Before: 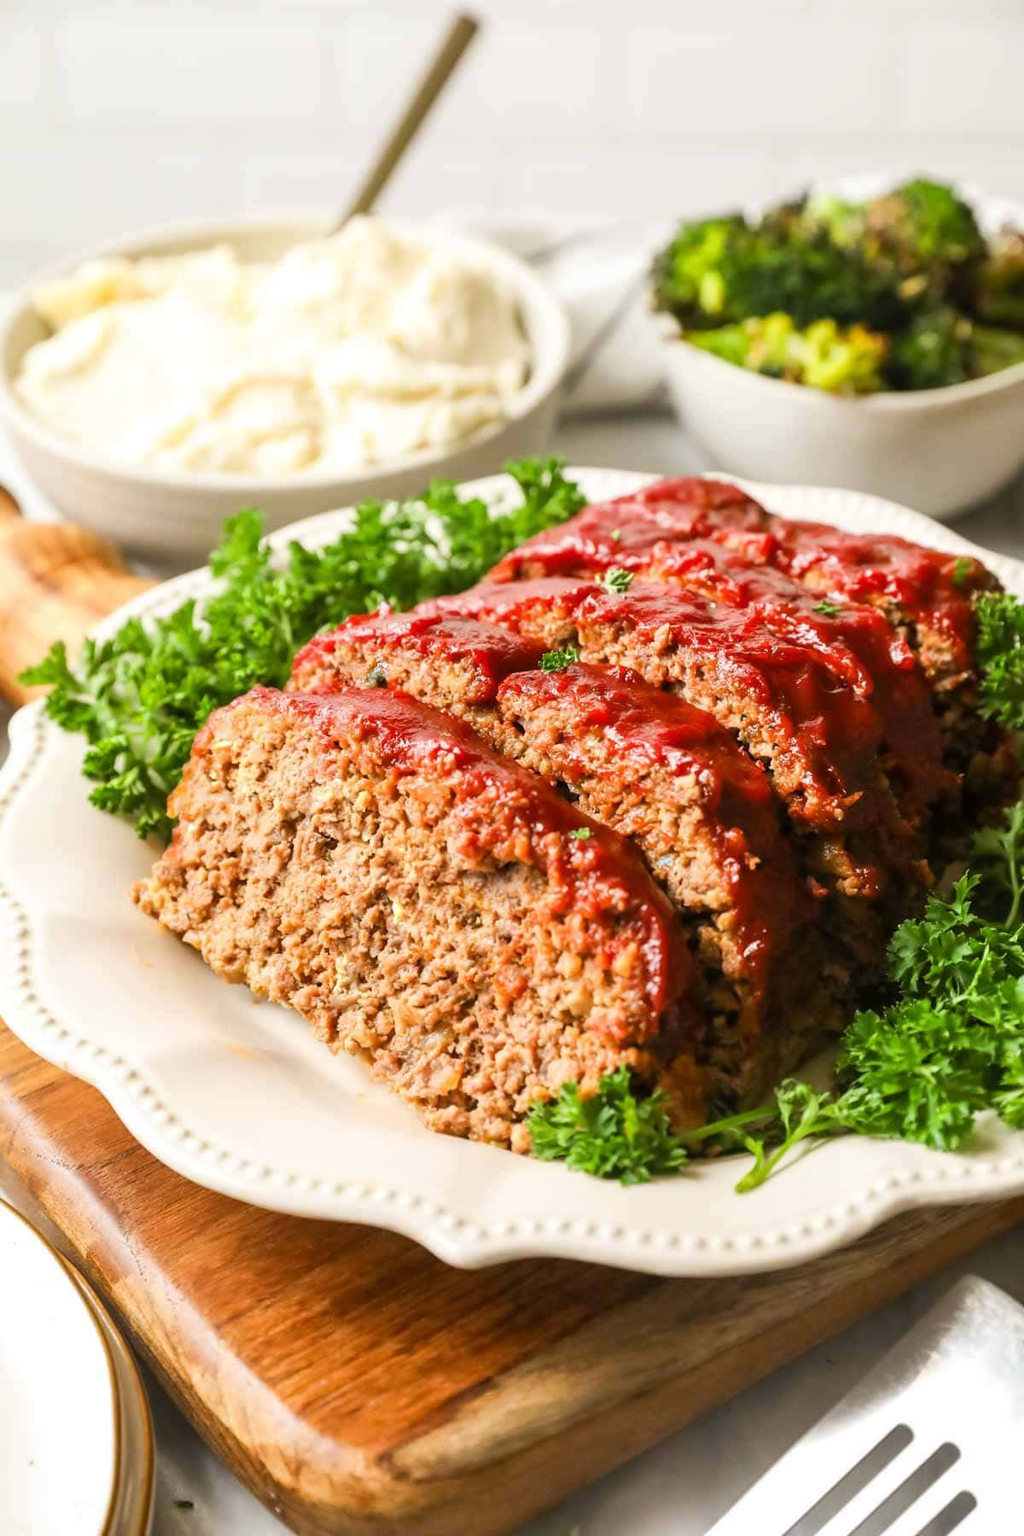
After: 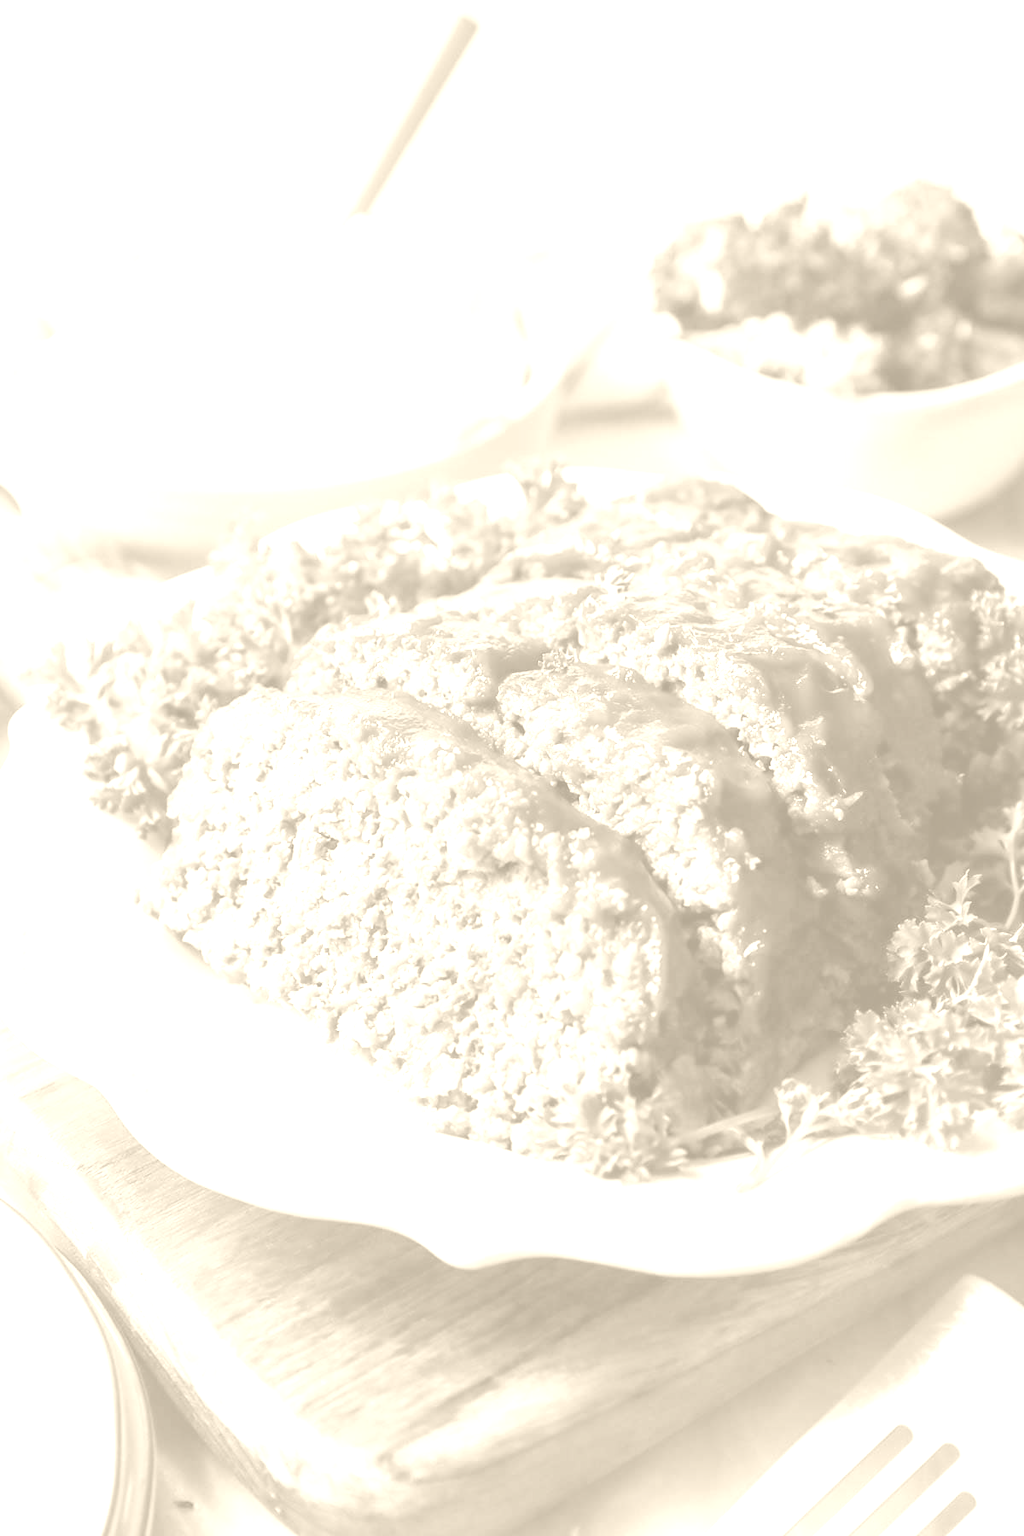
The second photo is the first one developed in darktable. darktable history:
colorize: hue 36°, saturation 71%, lightness 80.79%
exposure: exposure 0.127 EV, compensate highlight preservation false
